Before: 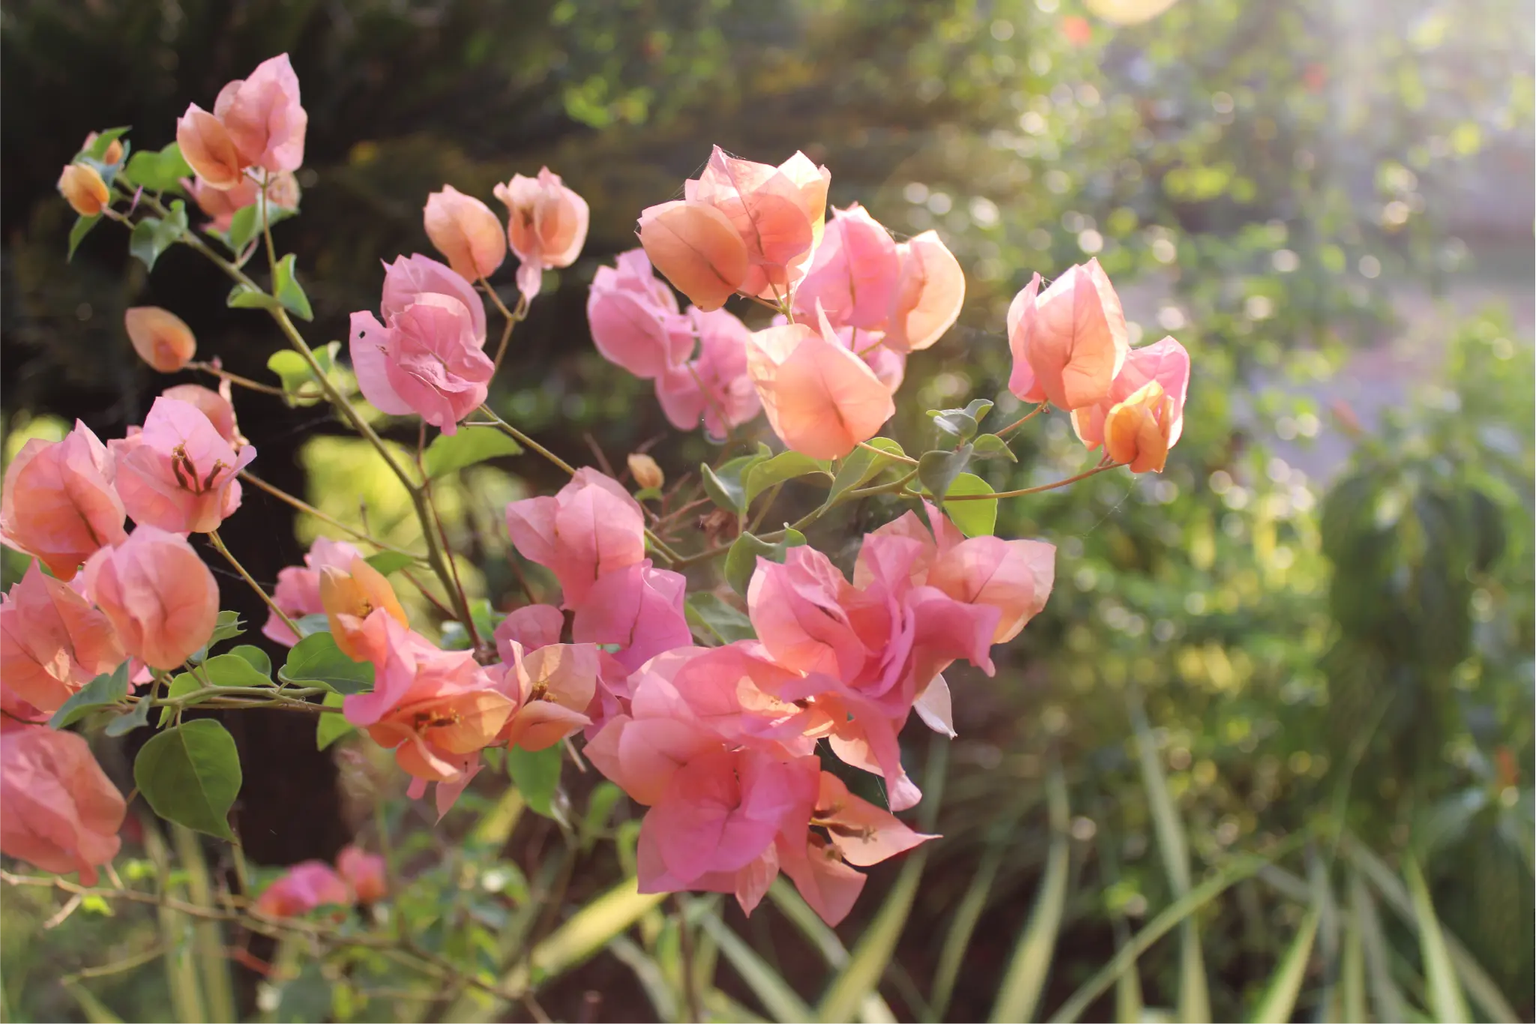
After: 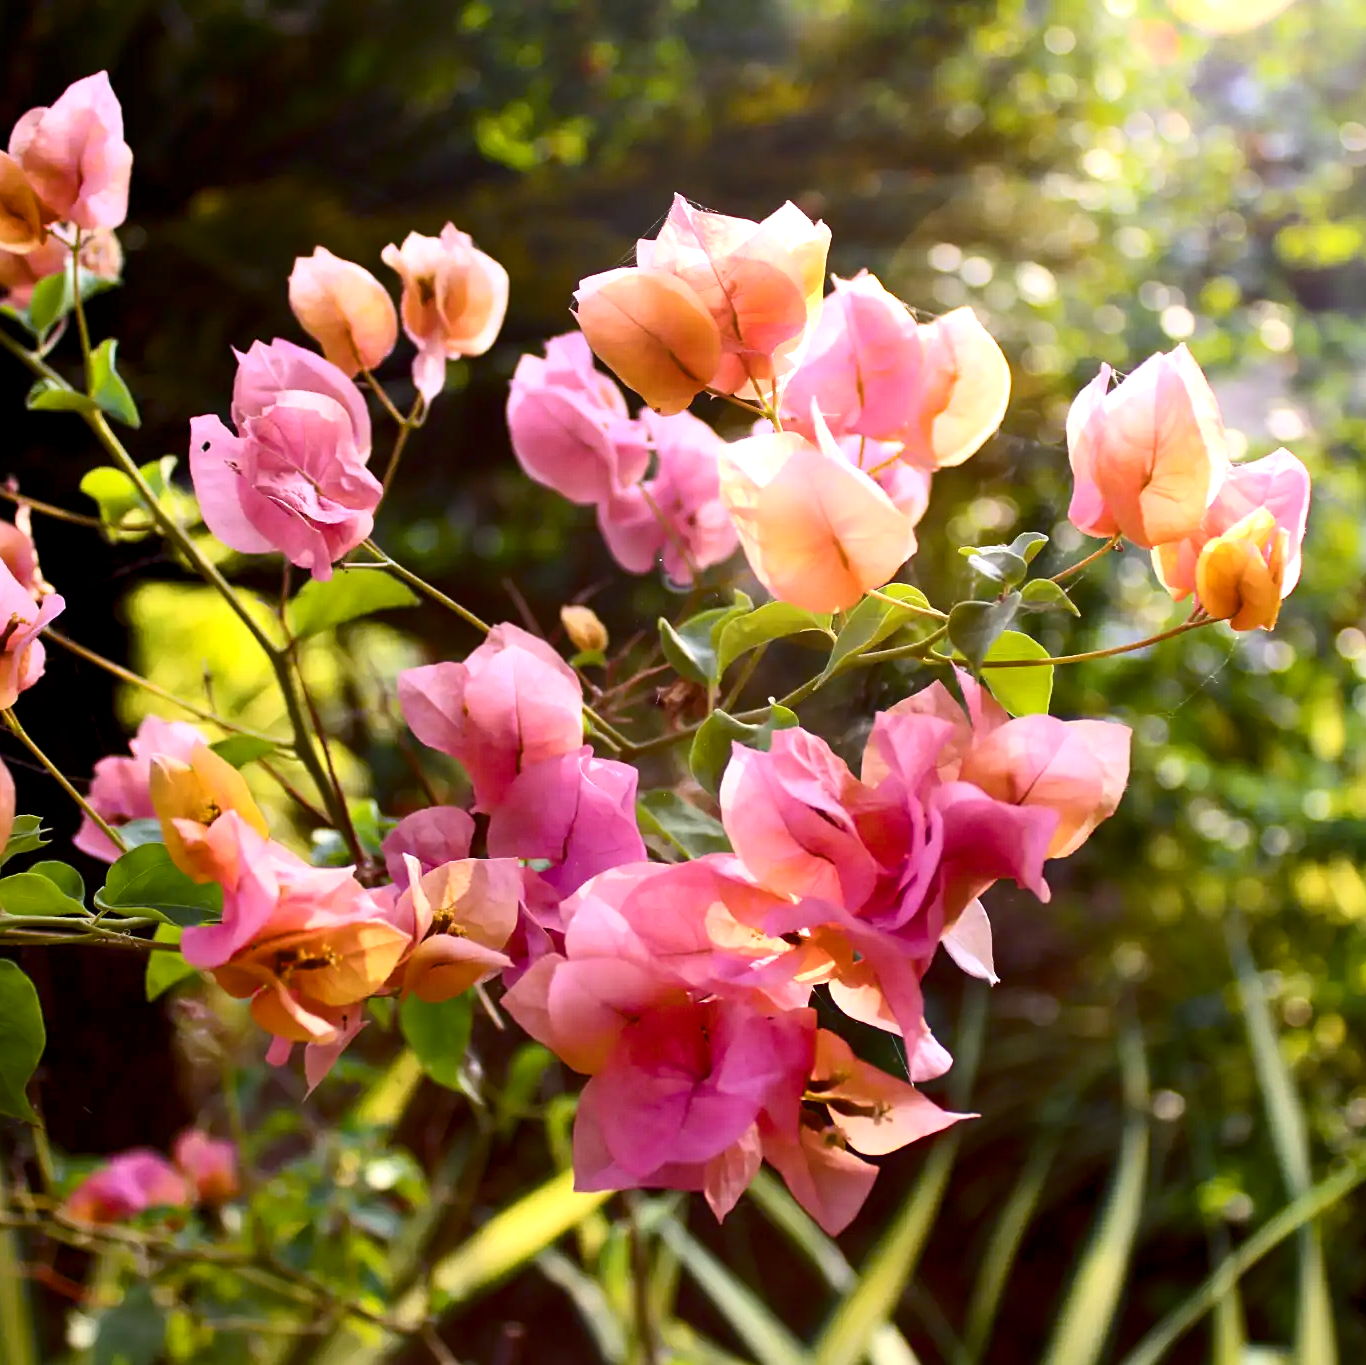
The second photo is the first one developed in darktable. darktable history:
exposure: black level correction 0.01, exposure 0.011 EV, compensate highlight preservation false
color correction: saturation 0.8
sharpen: amount 0.2
contrast brightness saturation: contrast 0.22
white balance: red 0.988, blue 1.017
color balance rgb: linear chroma grading › global chroma 9%, perceptual saturation grading › global saturation 36%, perceptual saturation grading › shadows 35%, perceptual brilliance grading › global brilliance 15%, perceptual brilliance grading › shadows -35%, global vibrance 15%
crop and rotate: left 13.537%, right 19.796%
